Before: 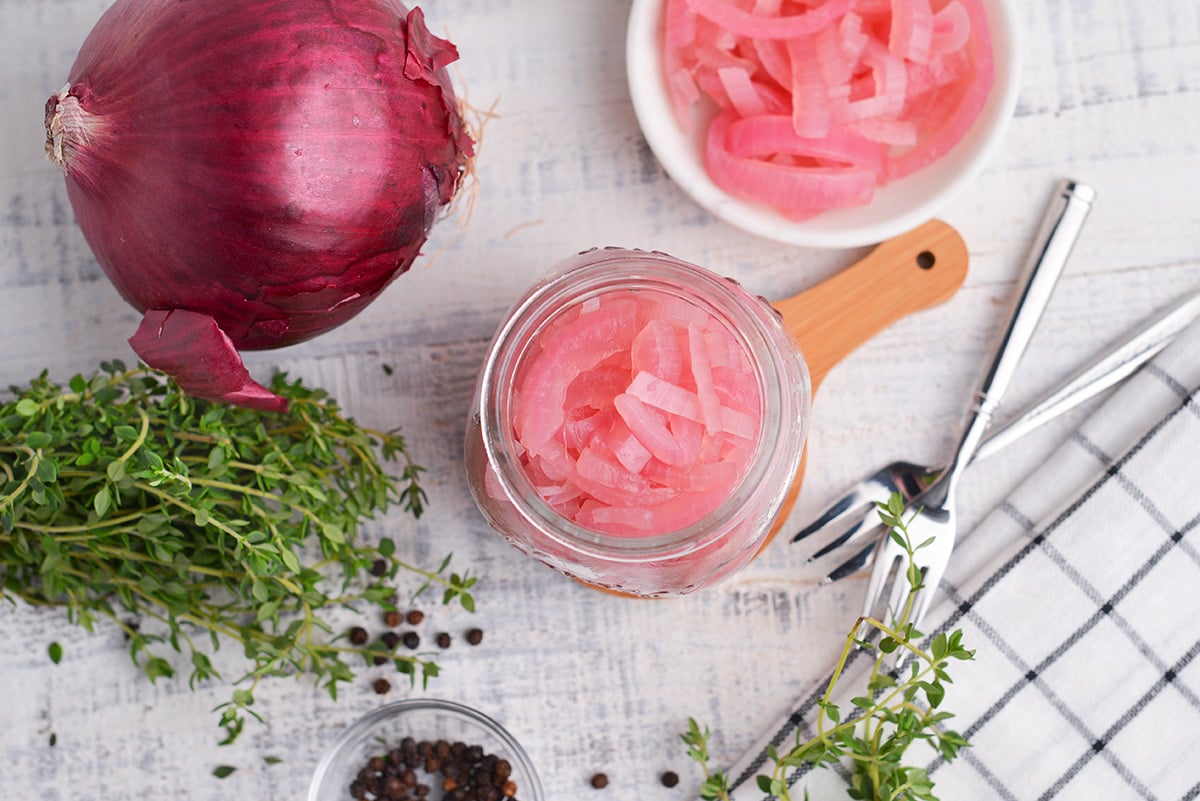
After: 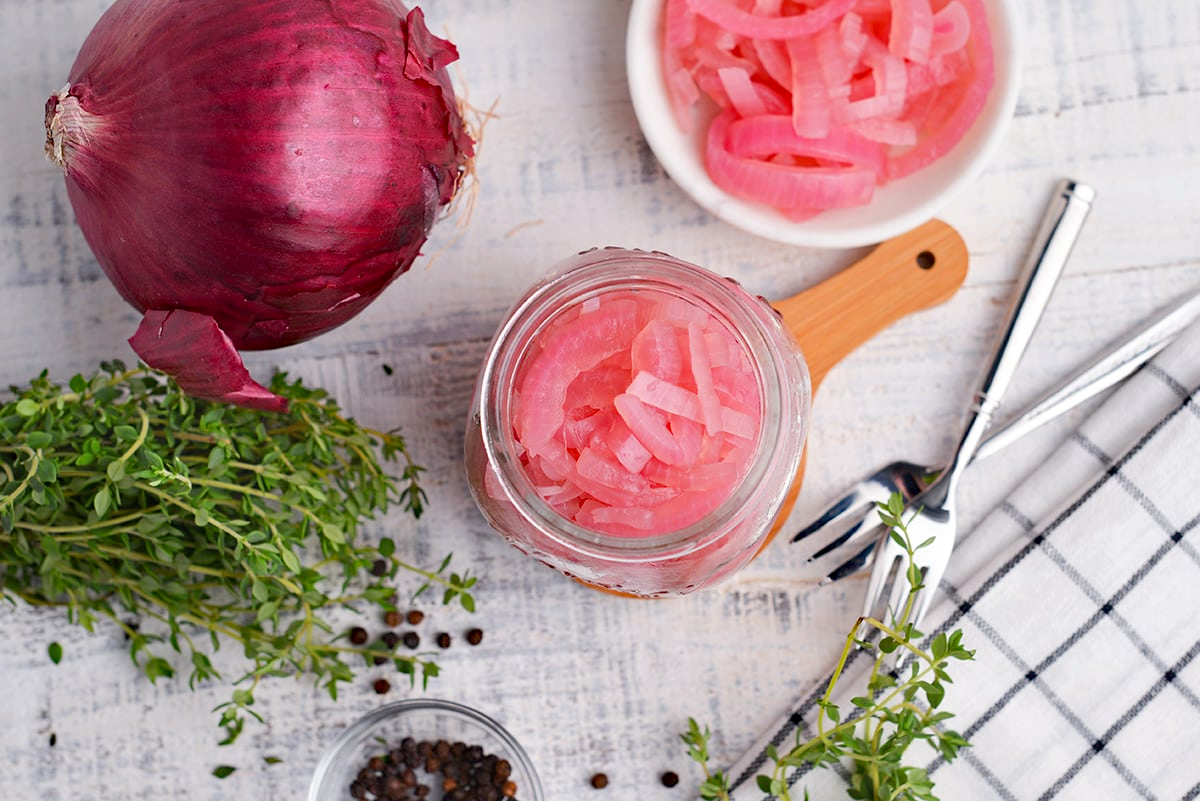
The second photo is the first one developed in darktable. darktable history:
haze removal: strength 0.302, distance 0.249, compatibility mode true, adaptive false
